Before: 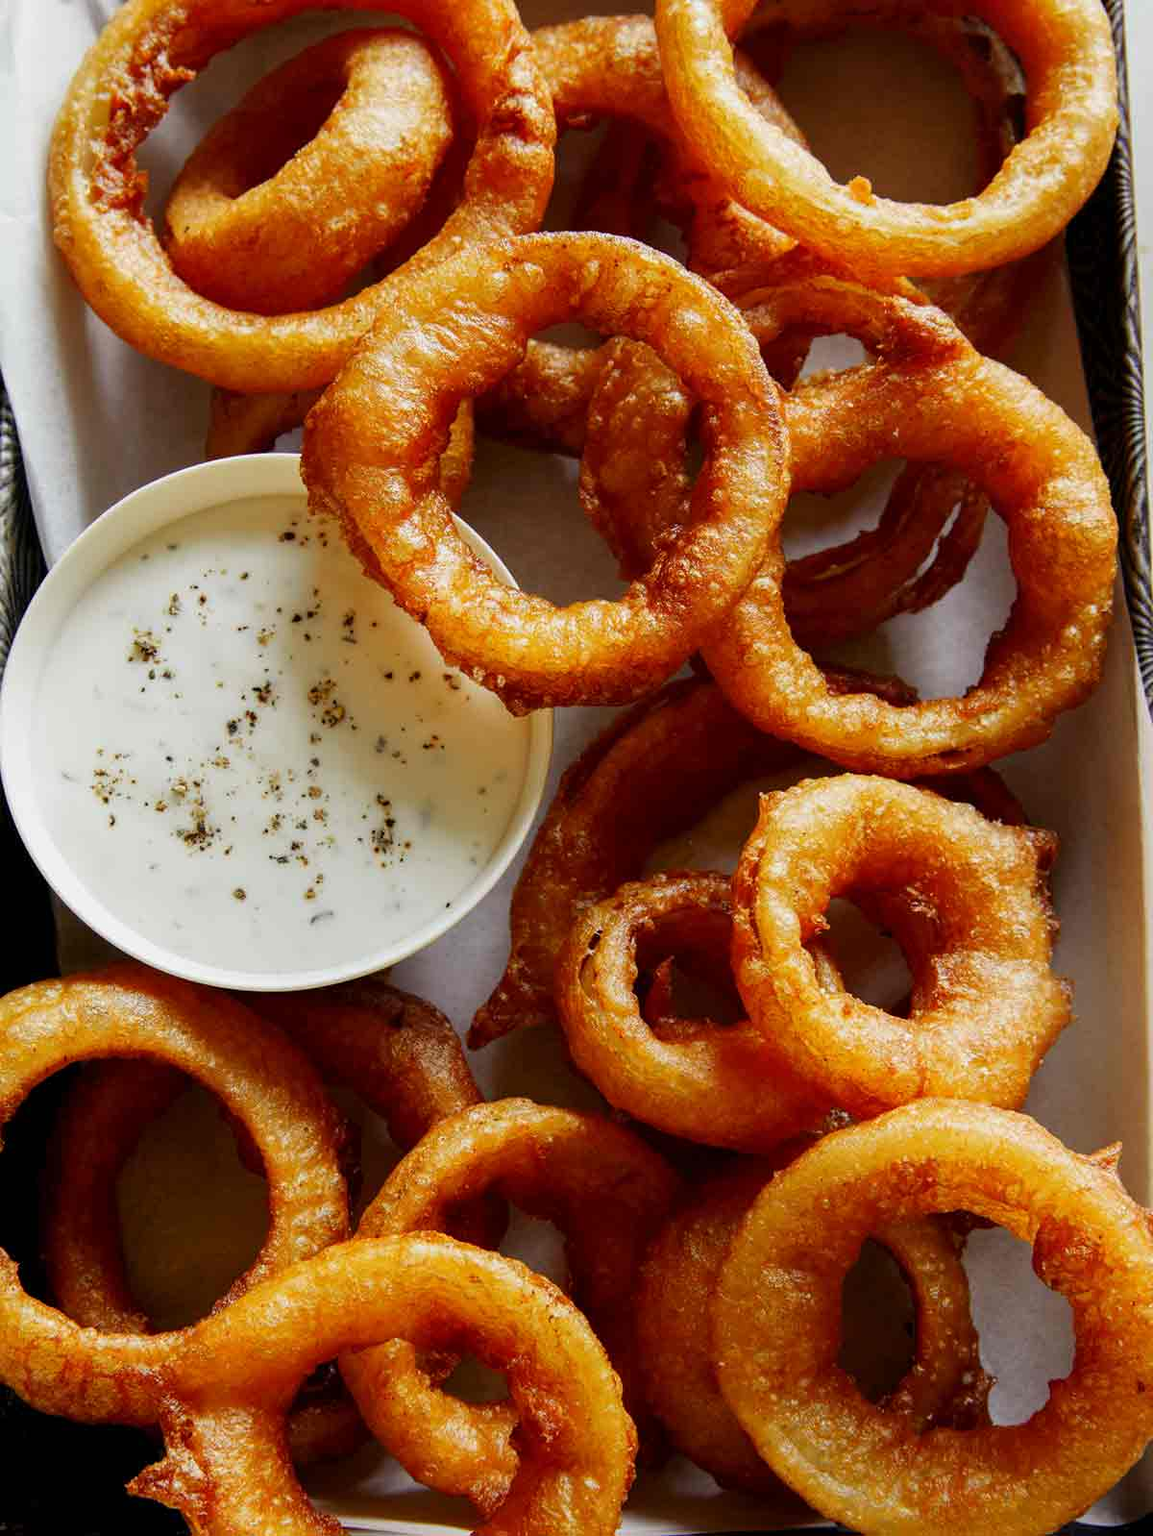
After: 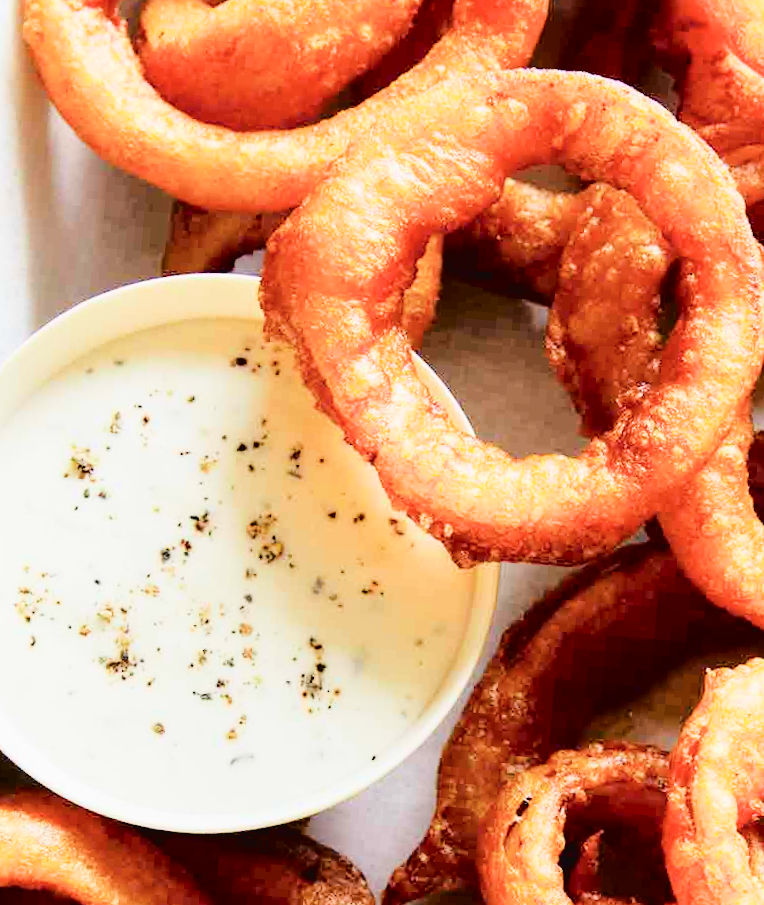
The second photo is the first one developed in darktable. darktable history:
tone curve: curves: ch0 [(0, 0) (0.003, 0.03) (0.011, 0.032) (0.025, 0.035) (0.044, 0.038) (0.069, 0.041) (0.1, 0.058) (0.136, 0.091) (0.177, 0.133) (0.224, 0.181) (0.277, 0.268) (0.335, 0.363) (0.399, 0.461) (0.468, 0.554) (0.543, 0.633) (0.623, 0.709) (0.709, 0.784) (0.801, 0.869) (0.898, 0.938) (1, 1)], color space Lab, independent channels, preserve colors none
tone equalizer: -8 EV -0.433 EV, -7 EV -0.377 EV, -6 EV -0.345 EV, -5 EV -0.247 EV, -3 EV 0.242 EV, -2 EV 0.357 EV, -1 EV 0.37 EV, +0 EV 0.441 EV, mask exposure compensation -0.513 EV
filmic rgb: black relative exposure -7.65 EV, white relative exposure 4.56 EV, hardness 3.61
exposure: black level correction 0, exposure 1.1 EV, compensate highlight preservation false
crop and rotate: angle -4.79°, left 2.115%, top 6.599%, right 27.335%, bottom 30.615%
